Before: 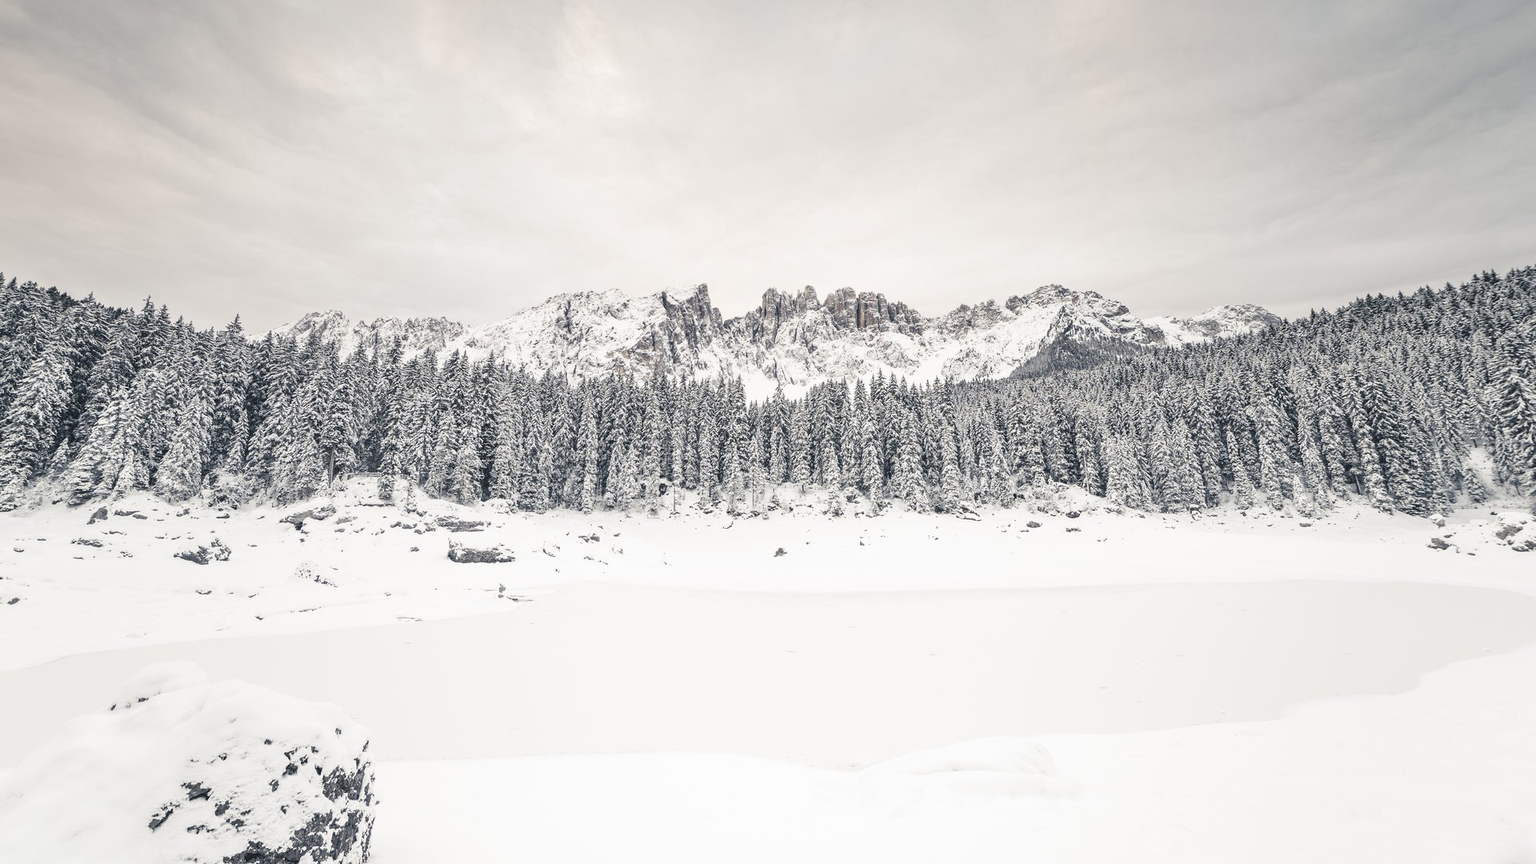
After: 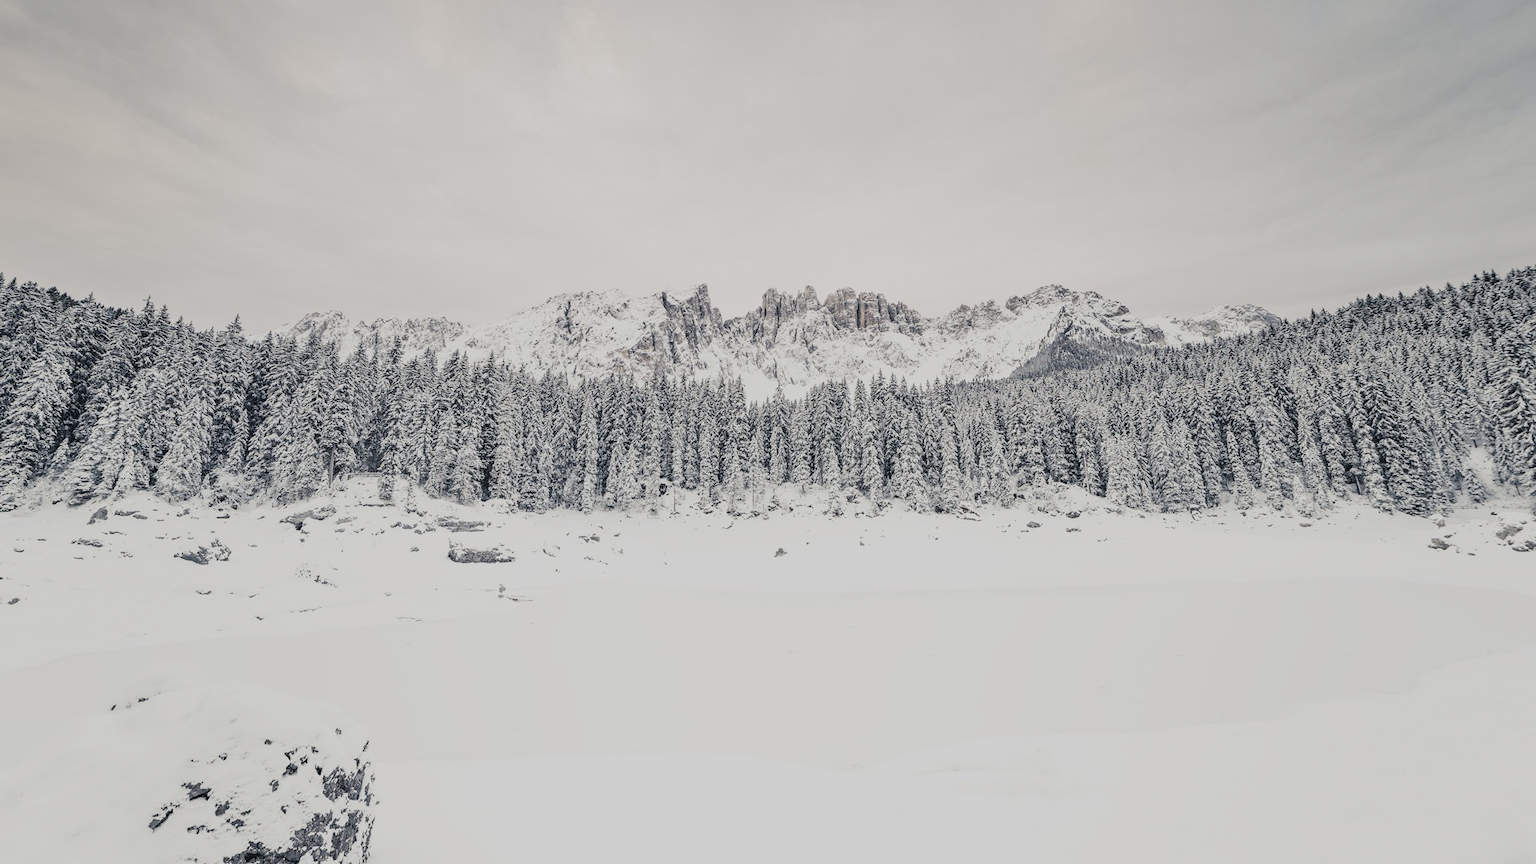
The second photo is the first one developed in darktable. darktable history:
filmic rgb: black relative exposure -7.39 EV, white relative exposure 5.09 EV, hardness 3.2
